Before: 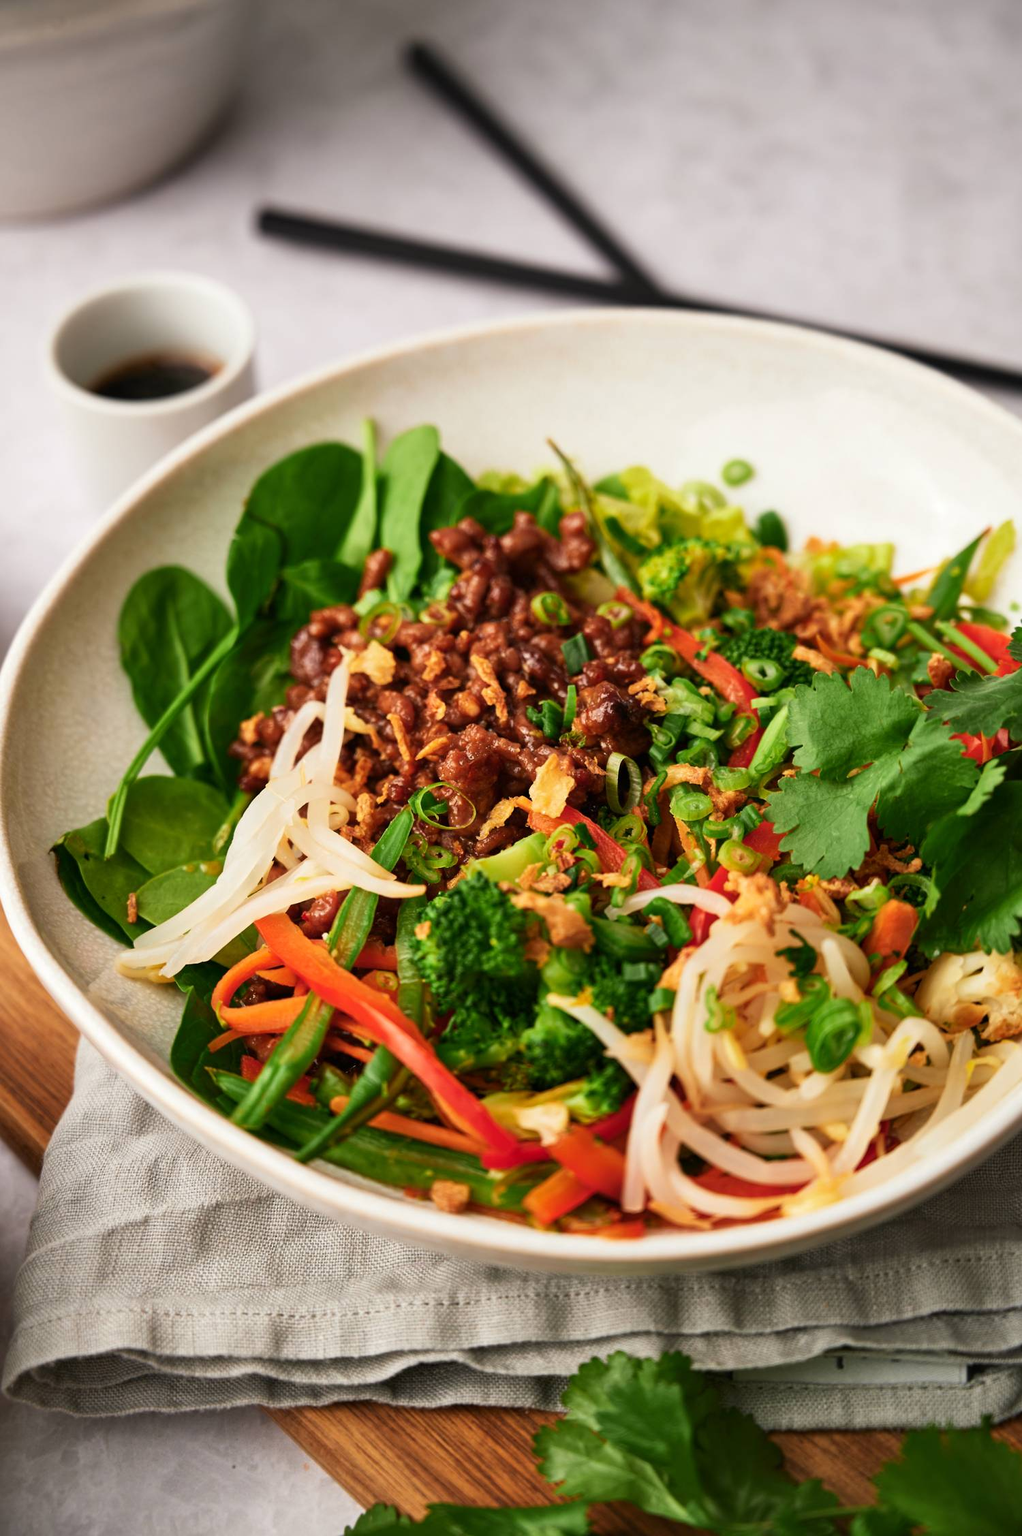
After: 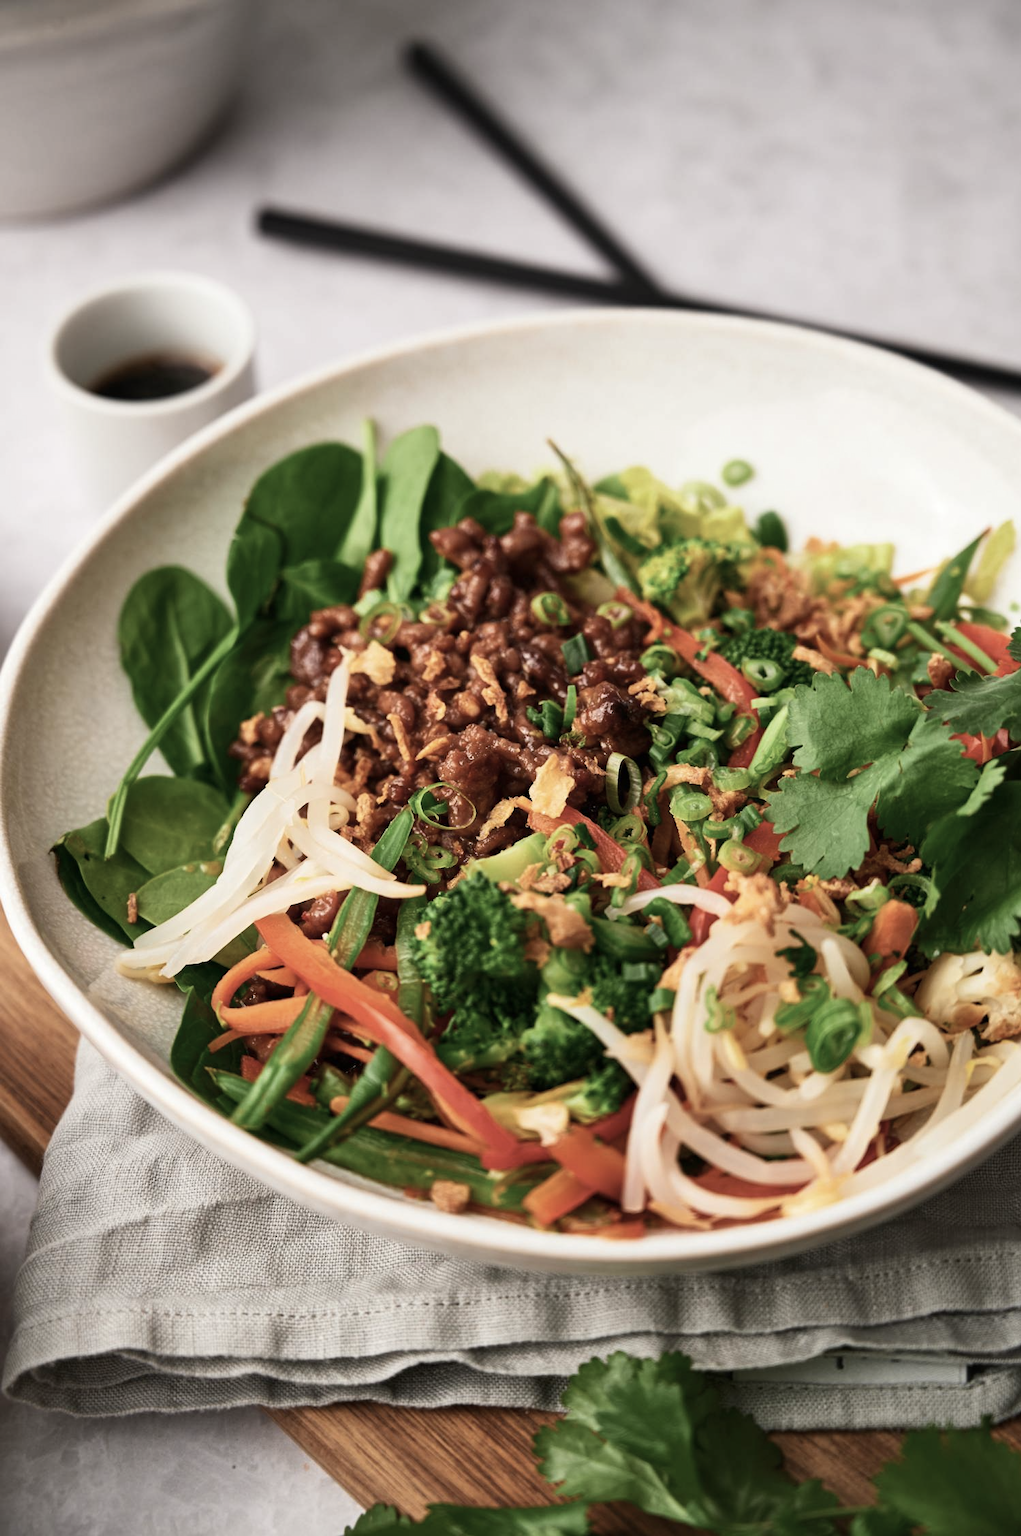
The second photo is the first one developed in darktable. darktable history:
contrast brightness saturation: contrast 0.098, saturation -0.366
